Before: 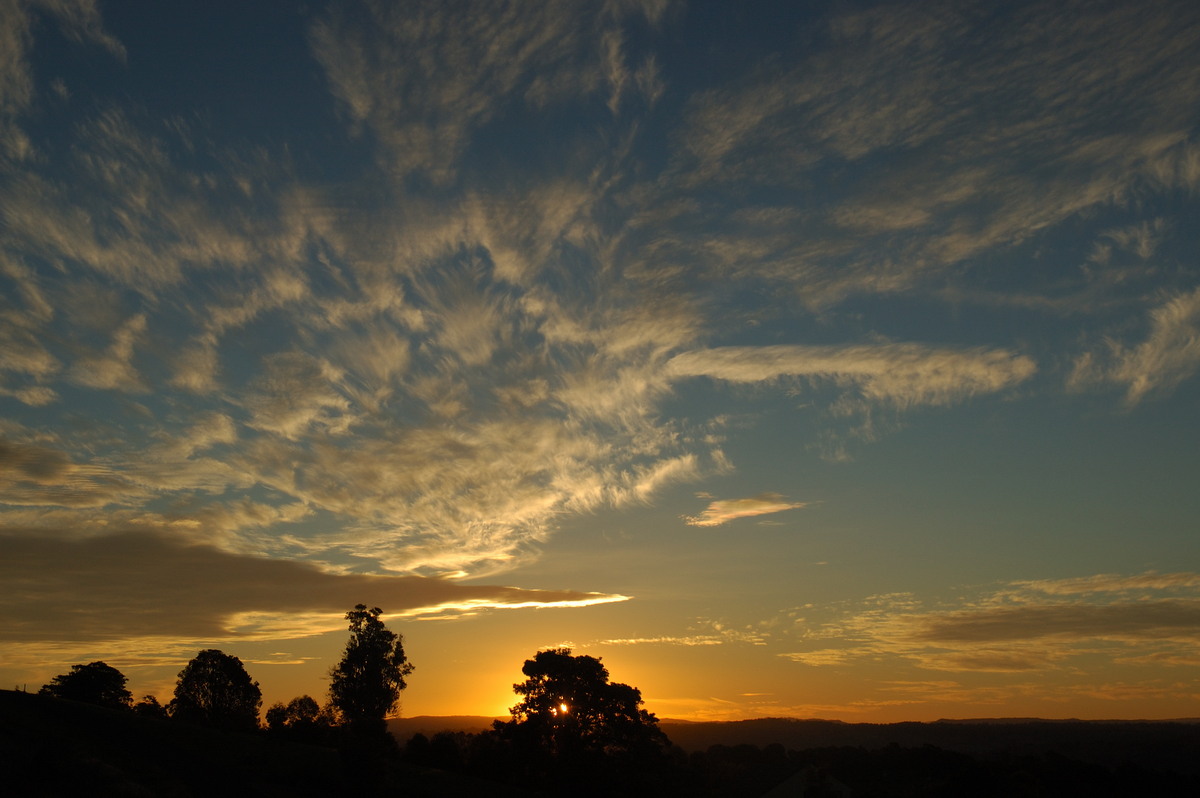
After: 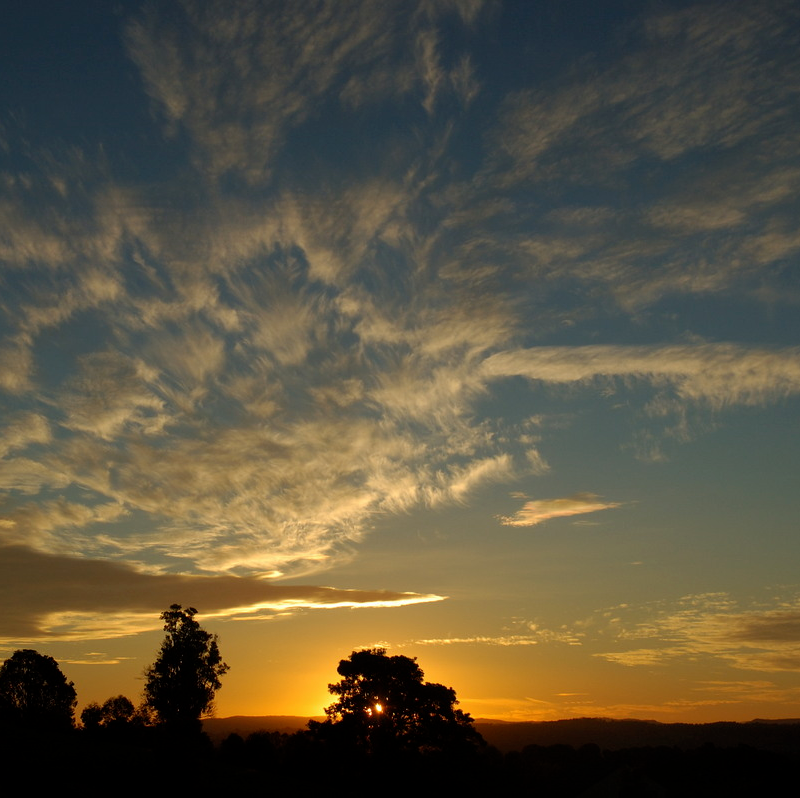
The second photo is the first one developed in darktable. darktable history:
crop and rotate: left 15.42%, right 17.875%
